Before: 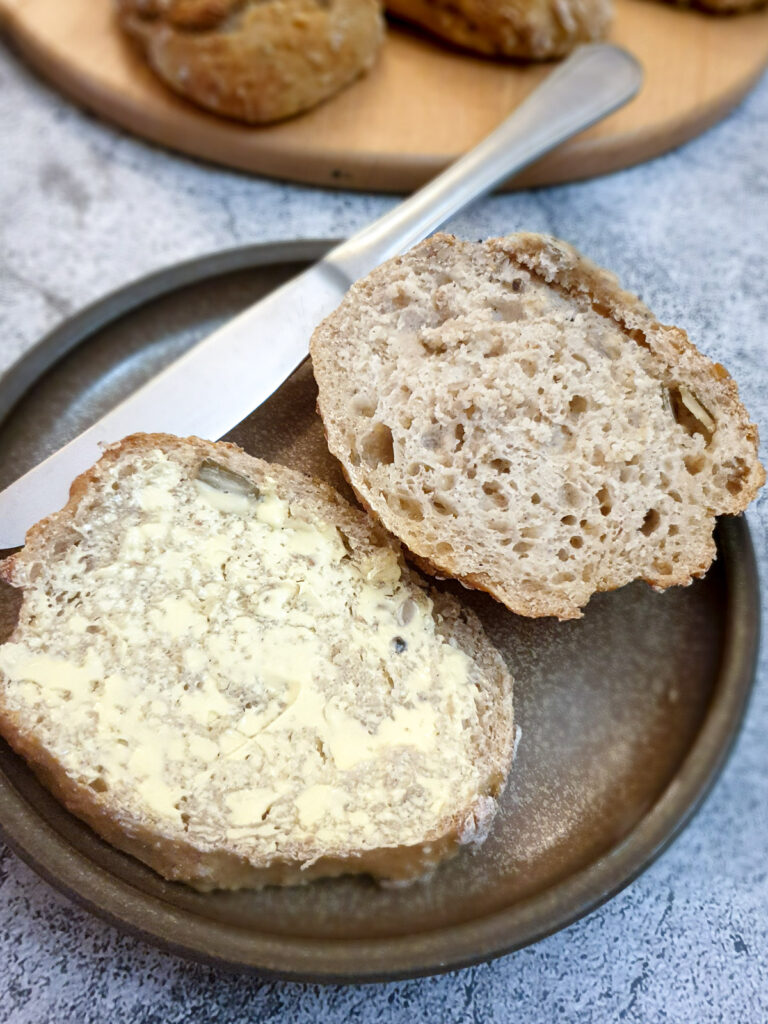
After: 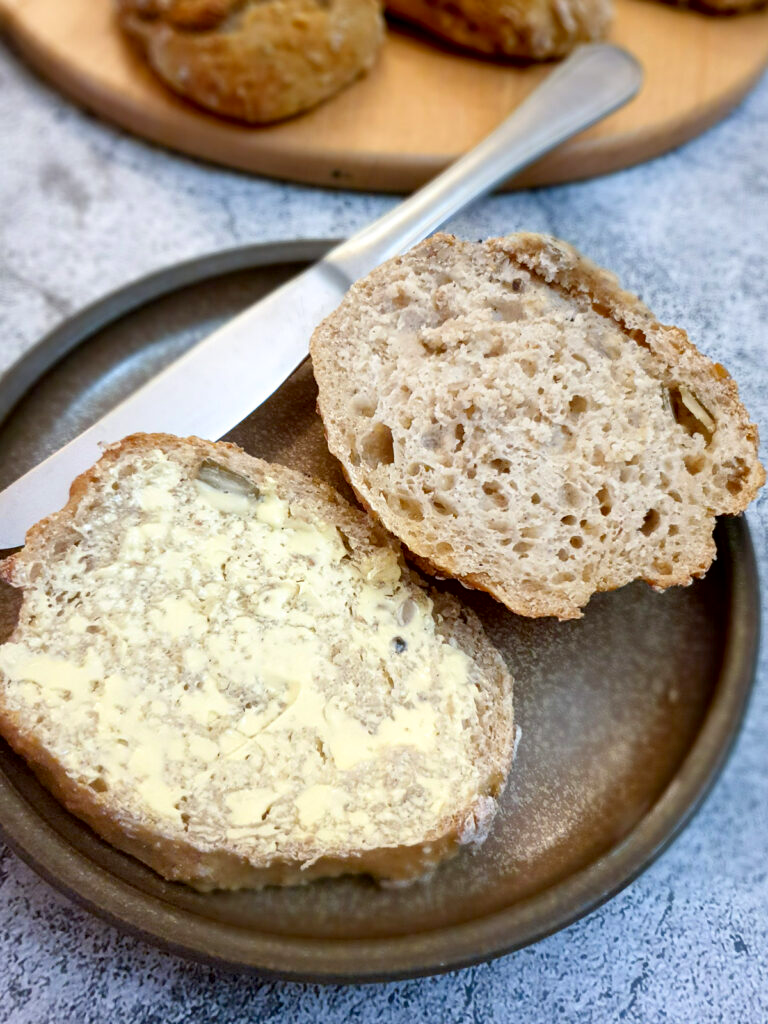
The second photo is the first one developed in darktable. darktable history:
exposure: black level correction 0.005, exposure 0.014 EV, compensate highlight preservation false
contrast brightness saturation: contrast 0.04, saturation 0.16
